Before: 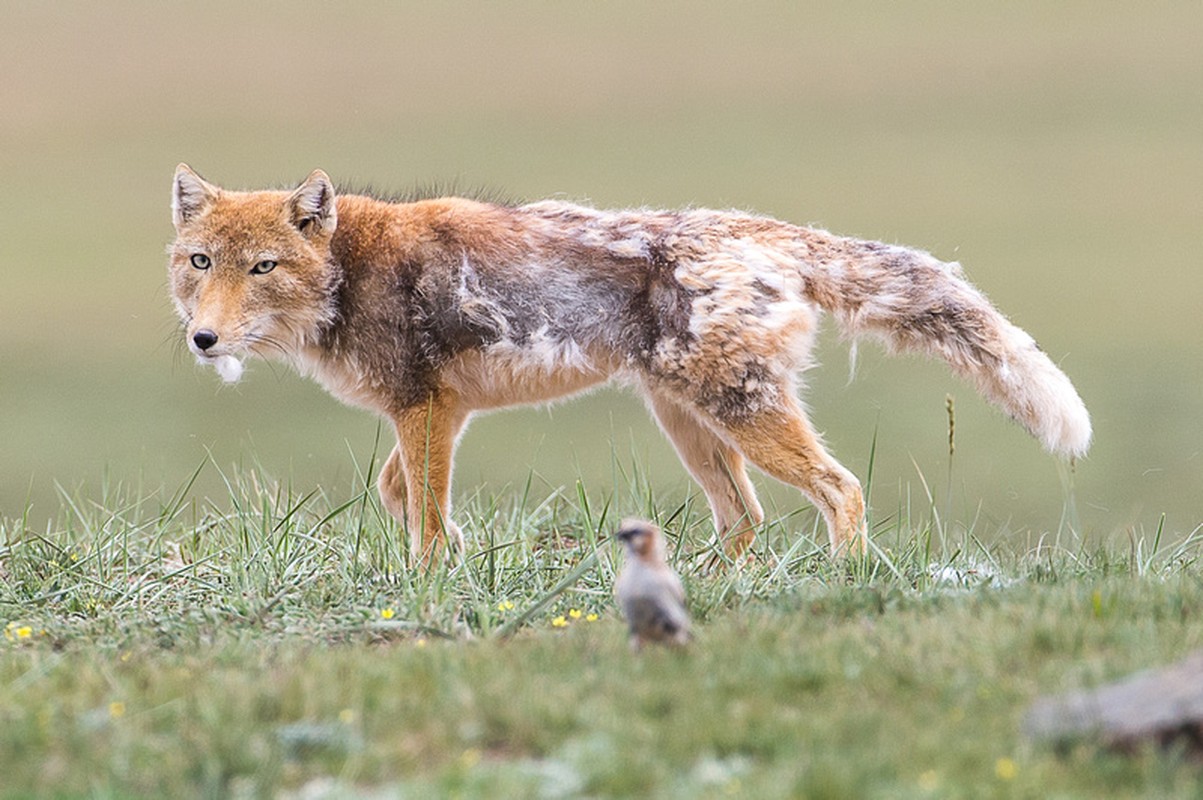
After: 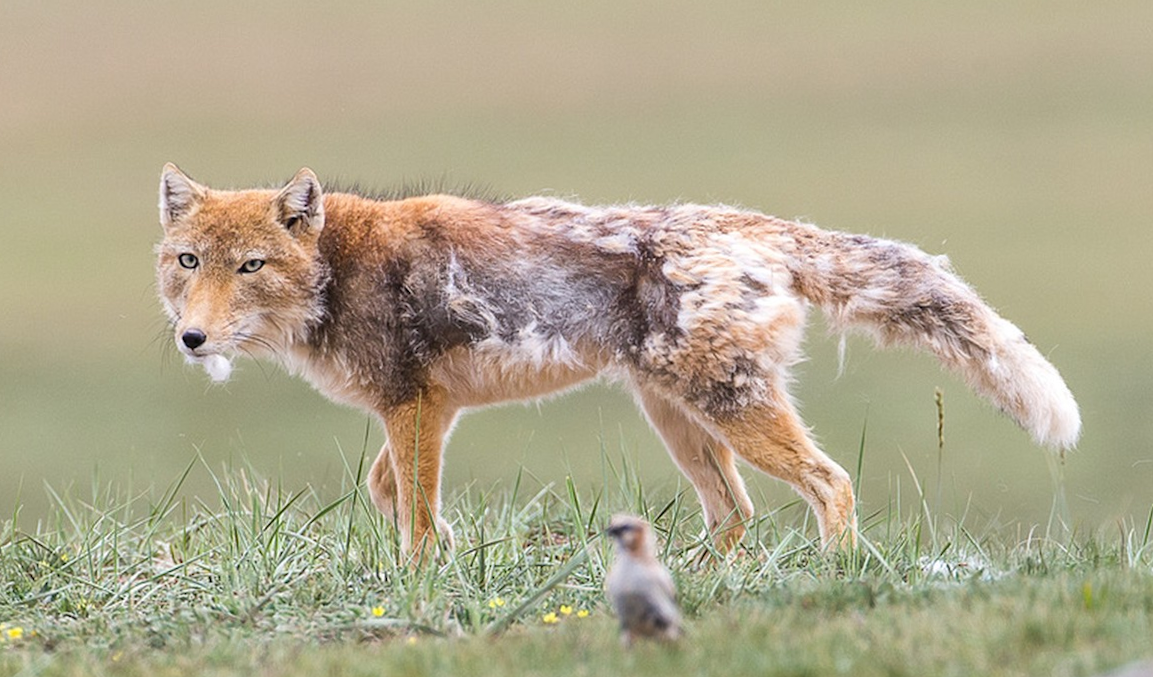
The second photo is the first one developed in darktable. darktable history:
crop and rotate: angle 0.481°, left 0.307%, right 2.579%, bottom 14.278%
